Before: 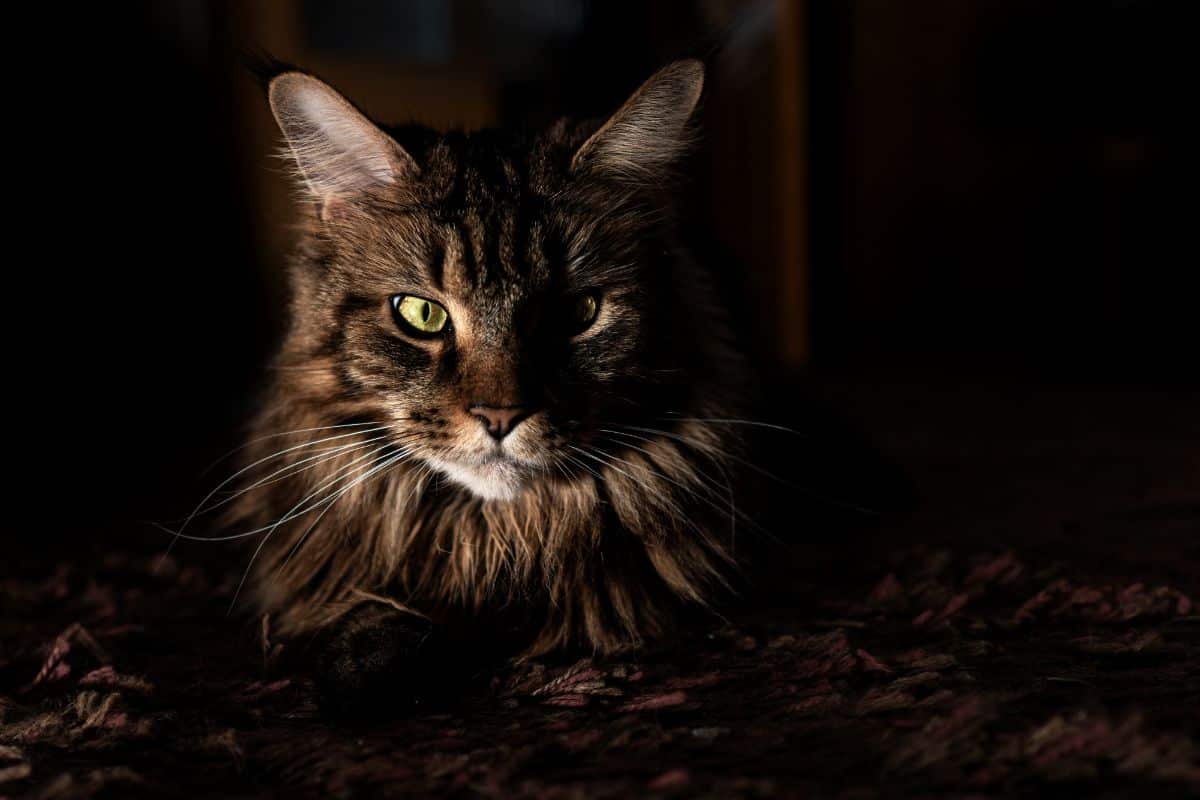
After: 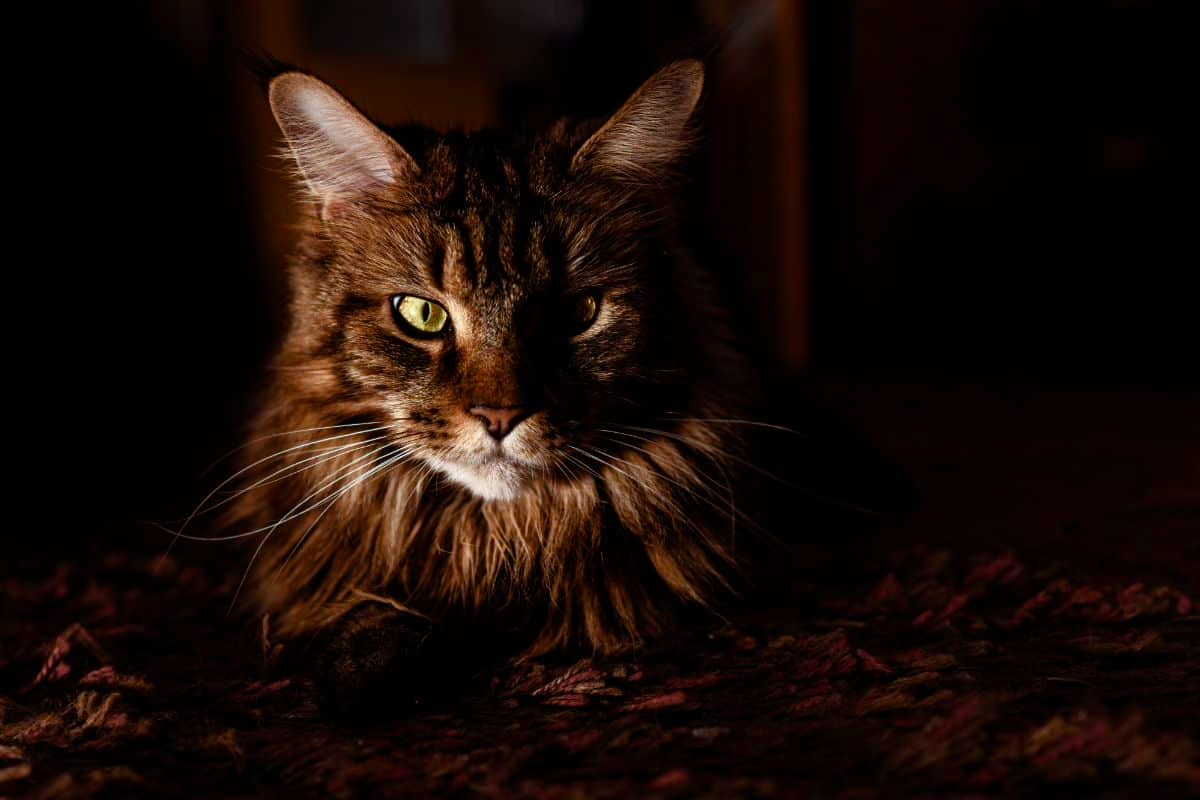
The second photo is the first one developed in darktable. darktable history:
color balance rgb: shadows lift › chroma 9.643%, shadows lift › hue 42.56°, perceptual saturation grading › global saturation -0.002%, perceptual saturation grading › highlights -18.297%, perceptual saturation grading › mid-tones 6.779%, perceptual saturation grading › shadows 28.17%, global vibrance 25.147%
